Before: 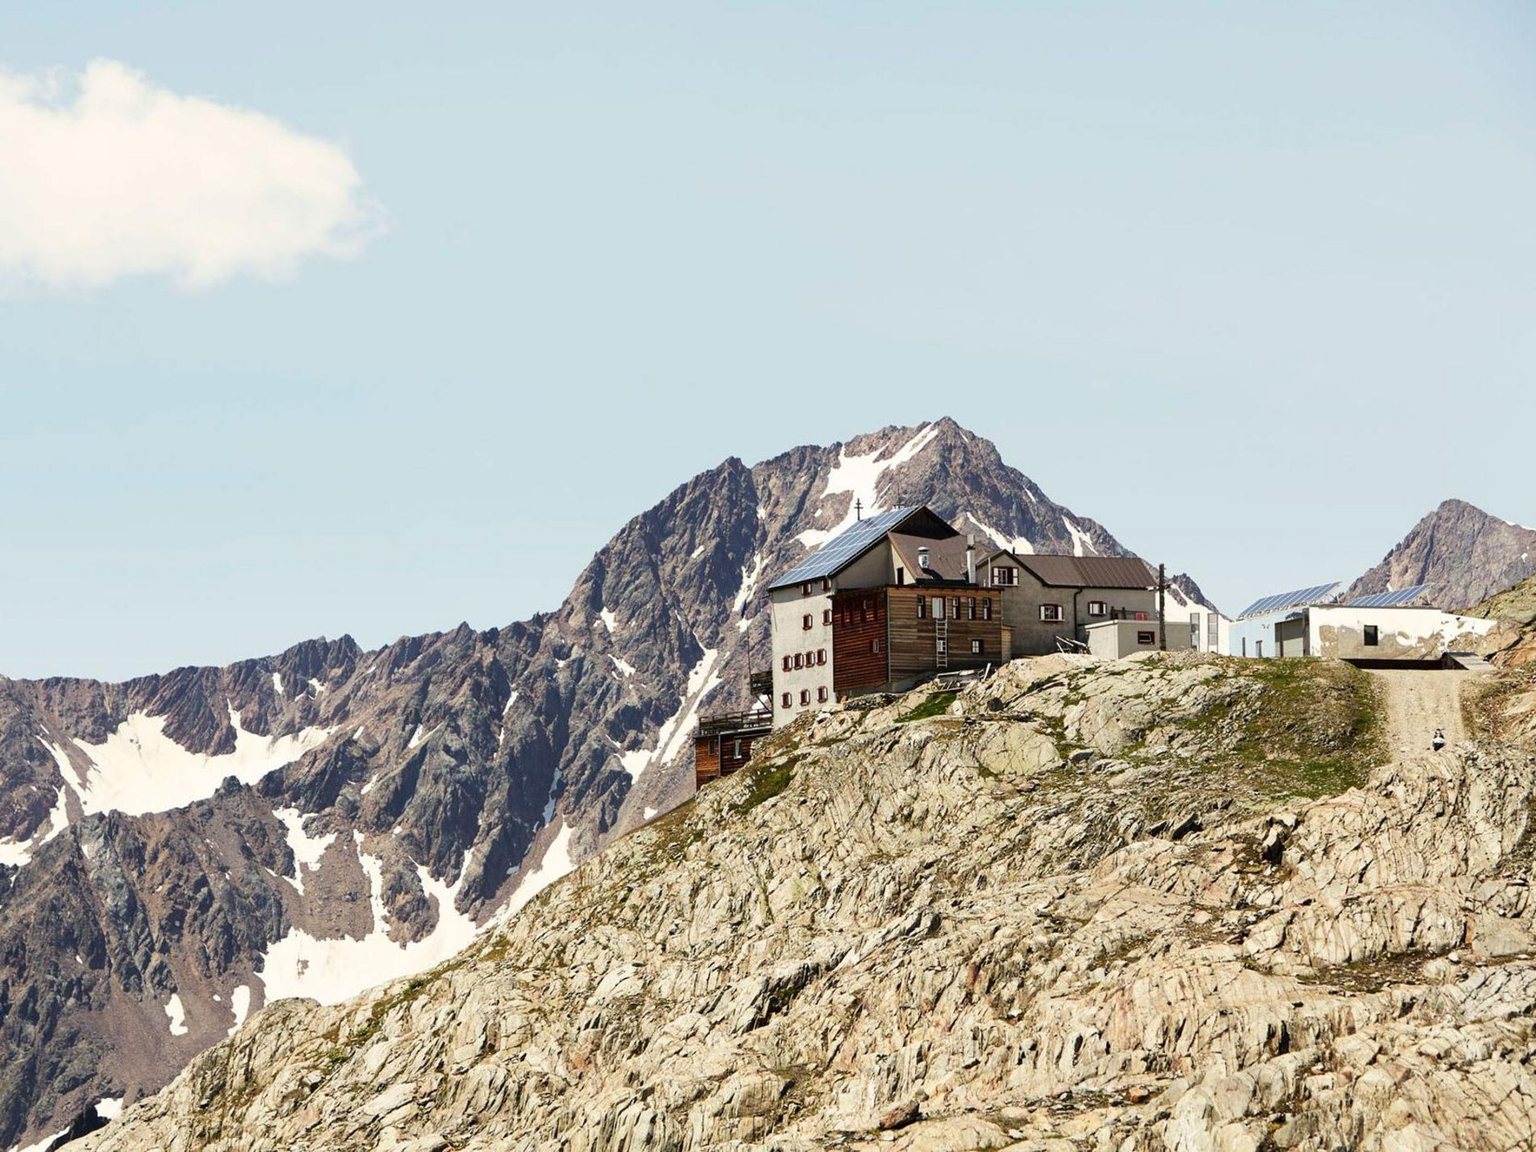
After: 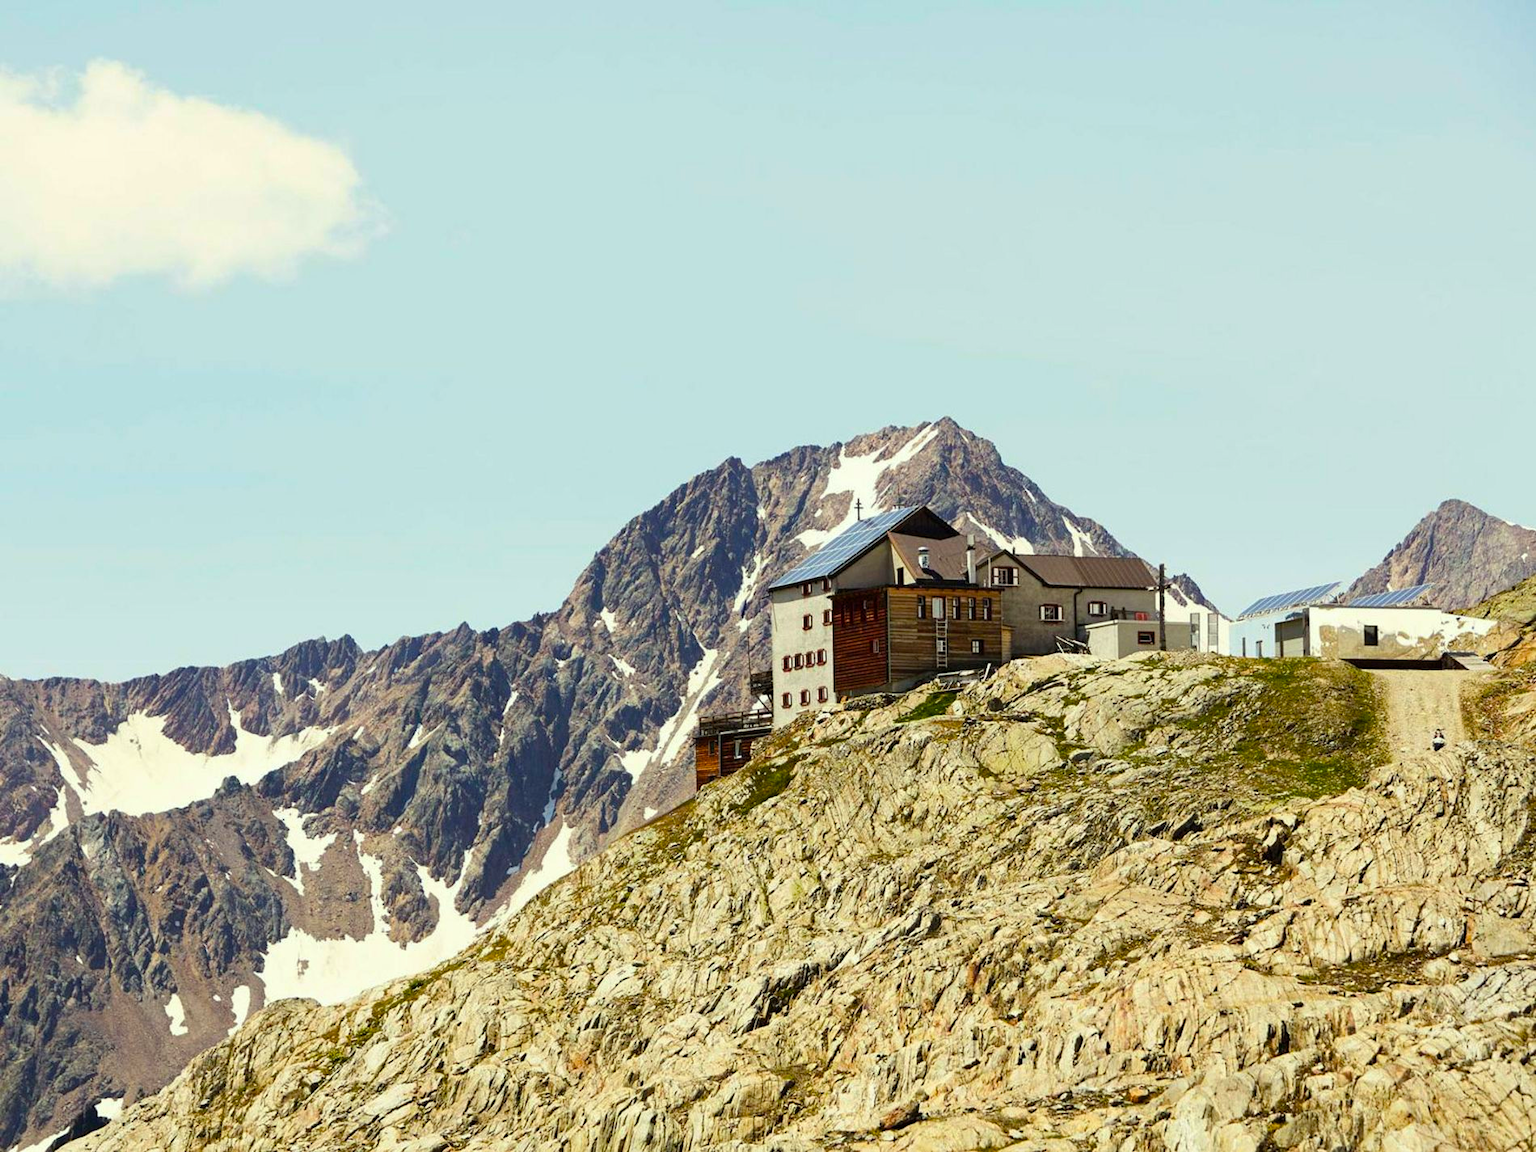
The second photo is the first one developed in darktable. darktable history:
color balance rgb: linear chroma grading › global chroma 15%, perceptual saturation grading › global saturation 30%
color correction: highlights a* -4.73, highlights b* 5.06, saturation 0.97
